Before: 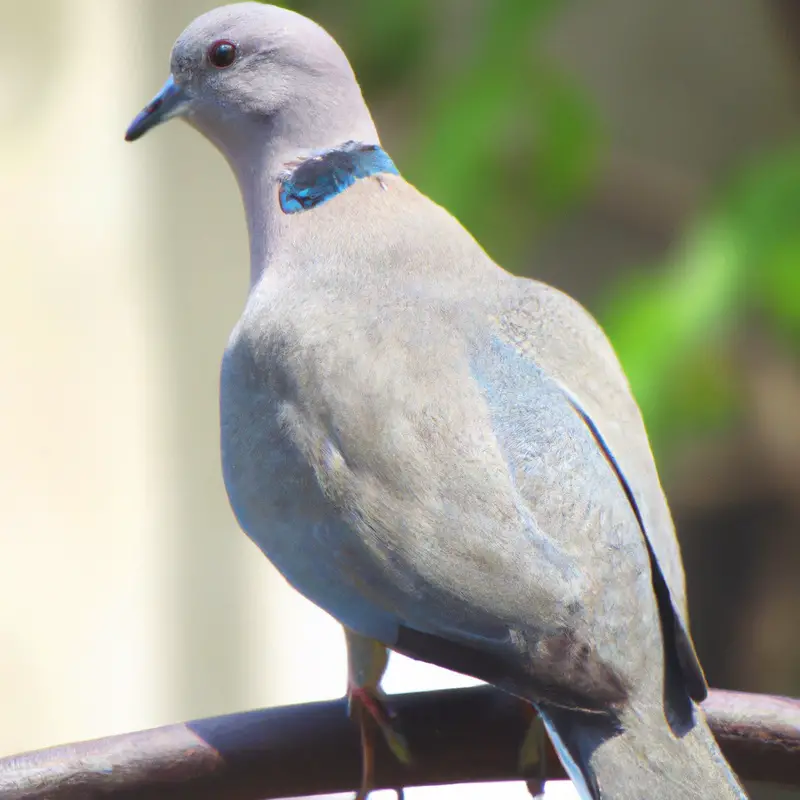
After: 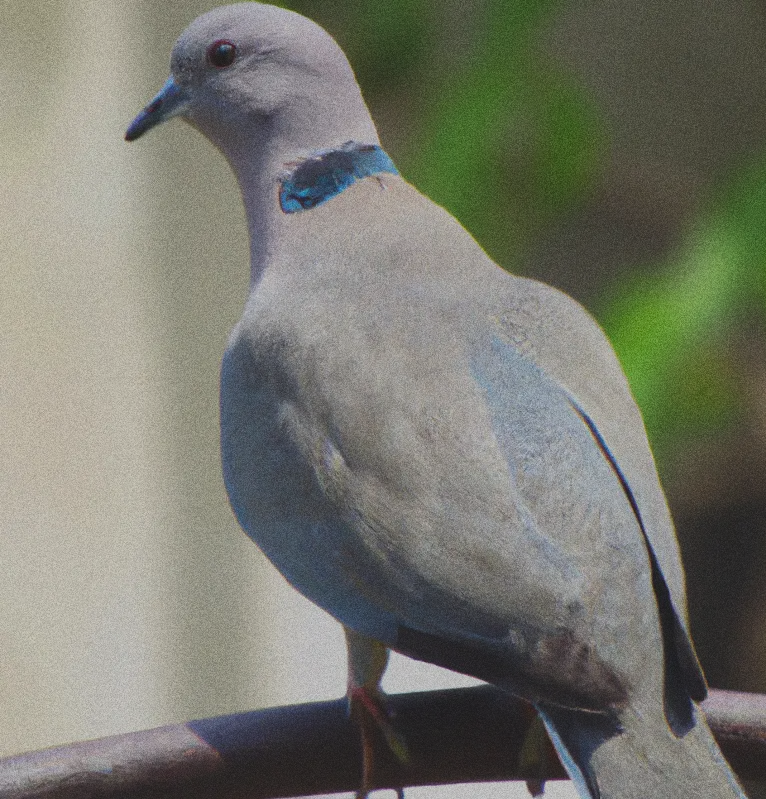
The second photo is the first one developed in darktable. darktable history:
crop: right 4.126%, bottom 0.031%
exposure: black level correction -0.016, exposure -1.018 EV, compensate highlight preservation false
grain: coarseness 0.09 ISO, strength 40%
